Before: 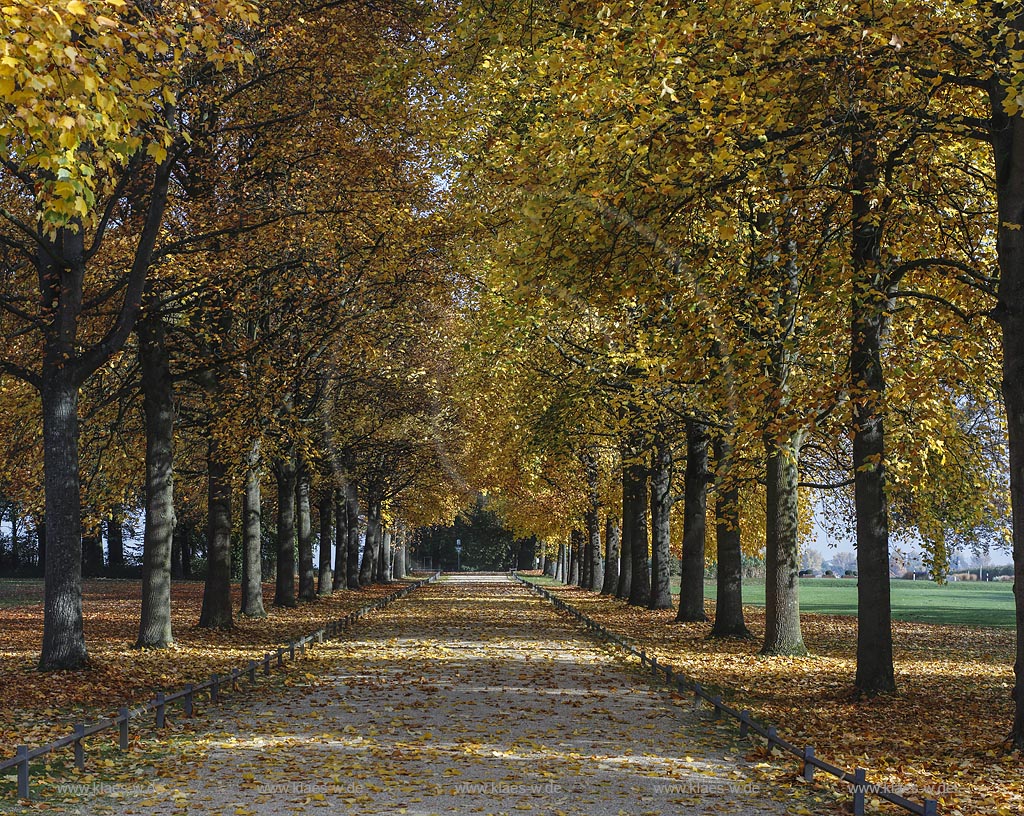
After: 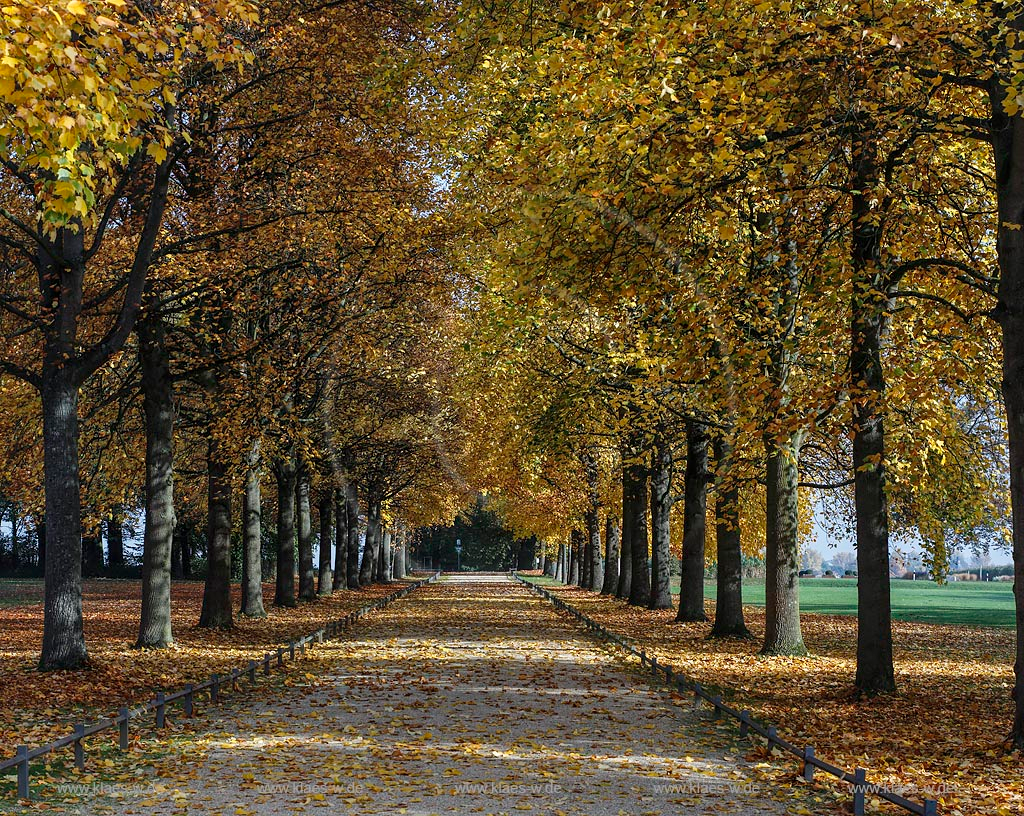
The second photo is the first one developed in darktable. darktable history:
local contrast: mode bilateral grid, contrast 21, coarseness 50, detail 119%, midtone range 0.2
